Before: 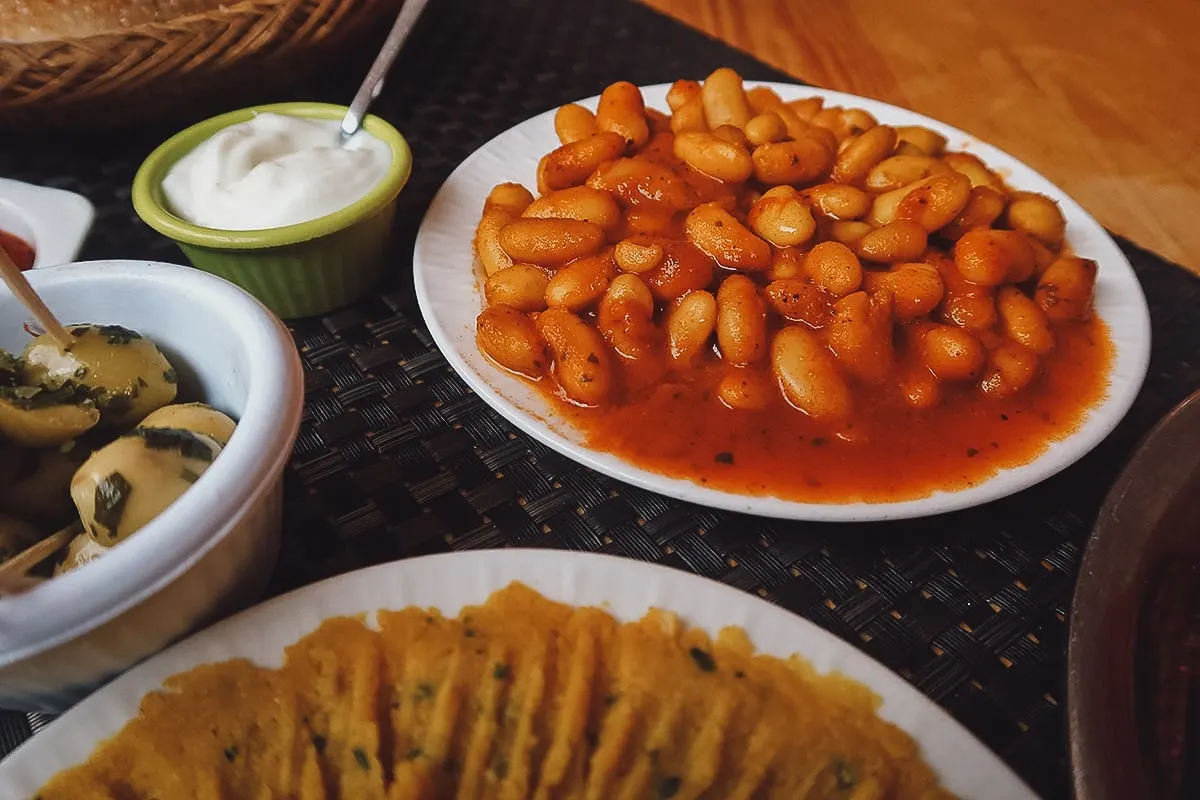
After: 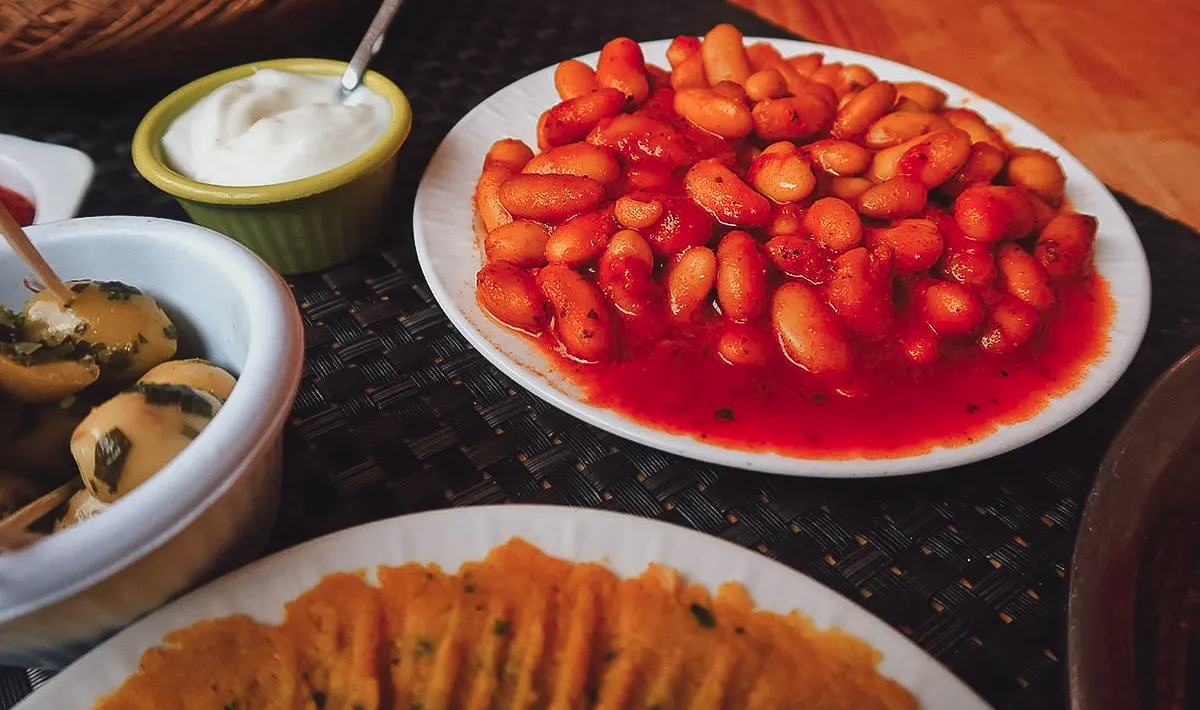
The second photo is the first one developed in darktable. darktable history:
crop and rotate: top 5.56%, bottom 5.636%
color zones: curves: ch1 [(0.263, 0.53) (0.376, 0.287) (0.487, 0.512) (0.748, 0.547) (1, 0.513)]; ch2 [(0.262, 0.45) (0.751, 0.477)]
